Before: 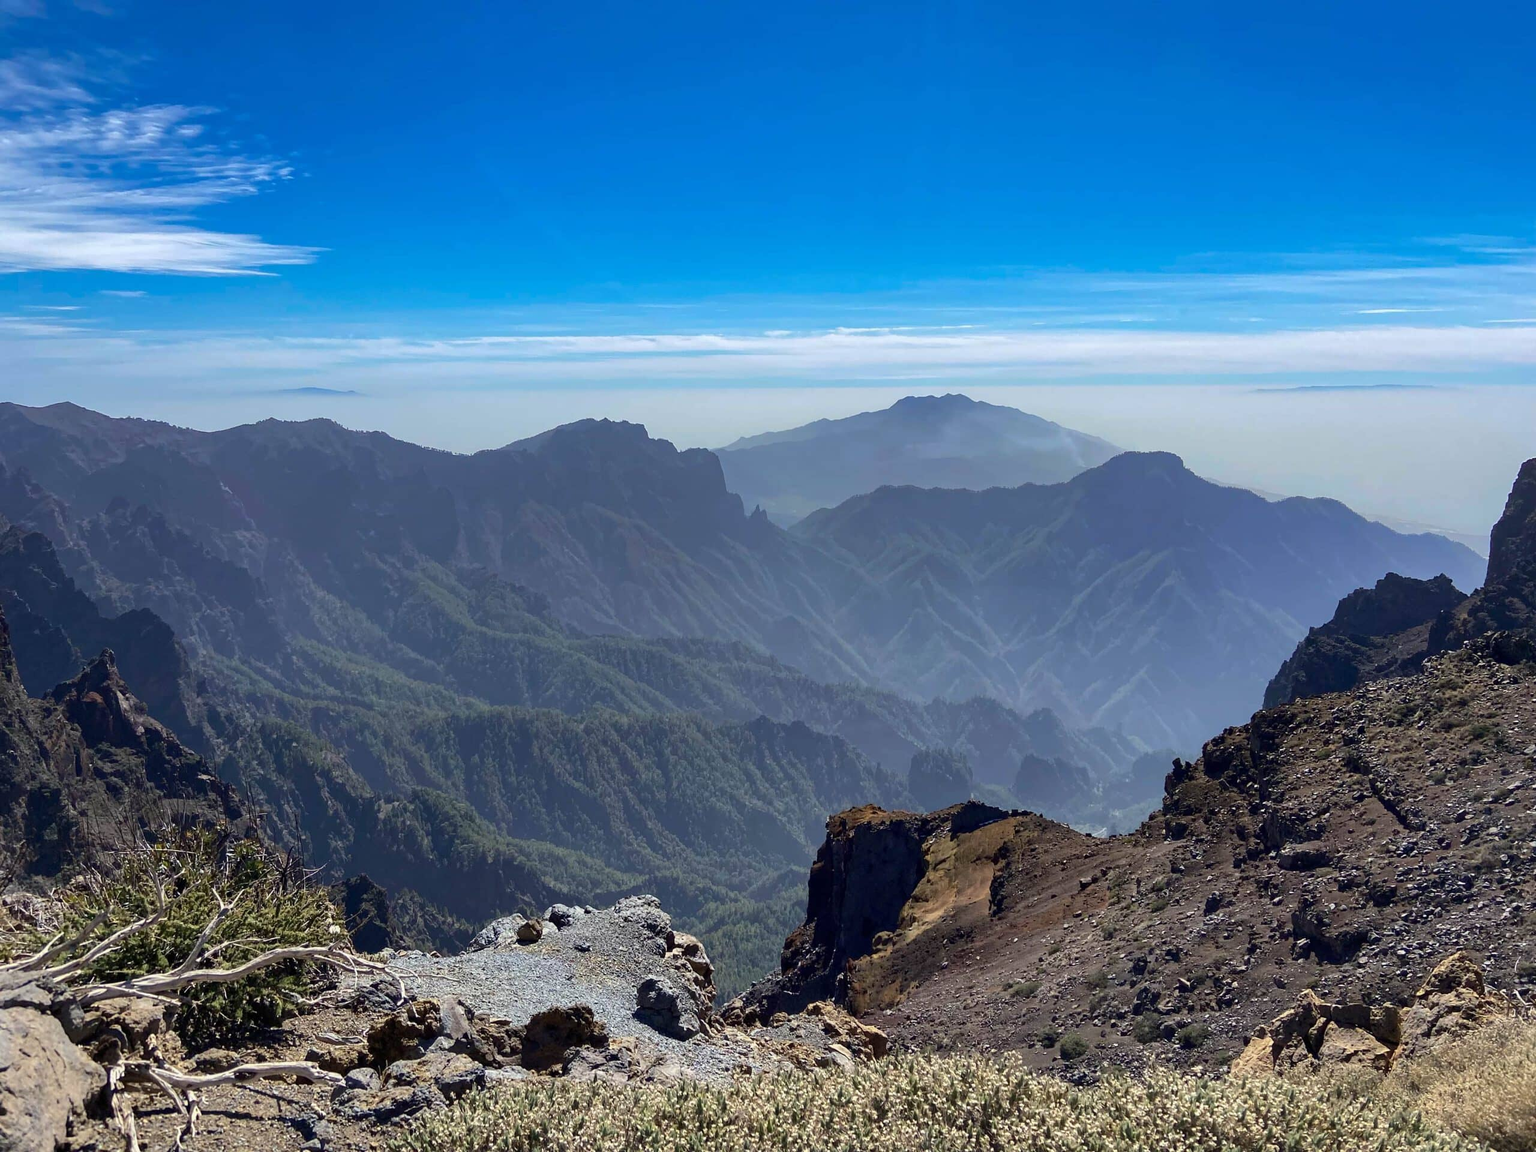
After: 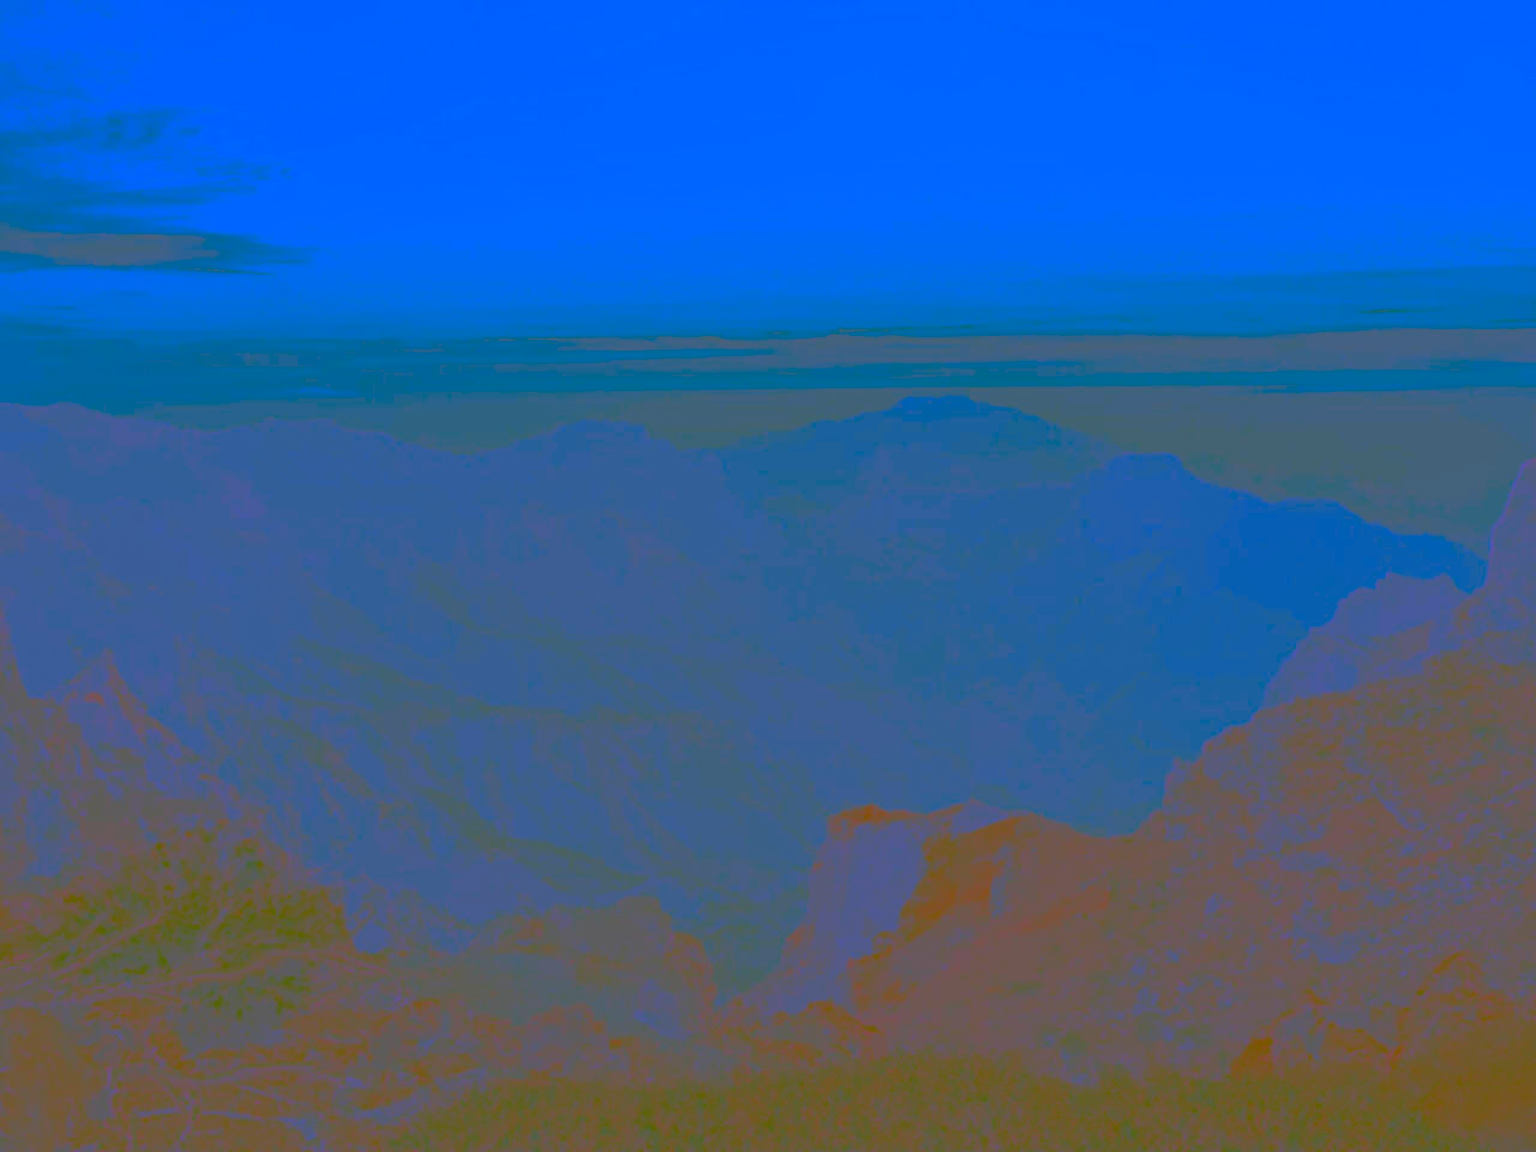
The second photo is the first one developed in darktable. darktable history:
contrast brightness saturation: contrast -0.99, brightness -0.17, saturation 0.75
